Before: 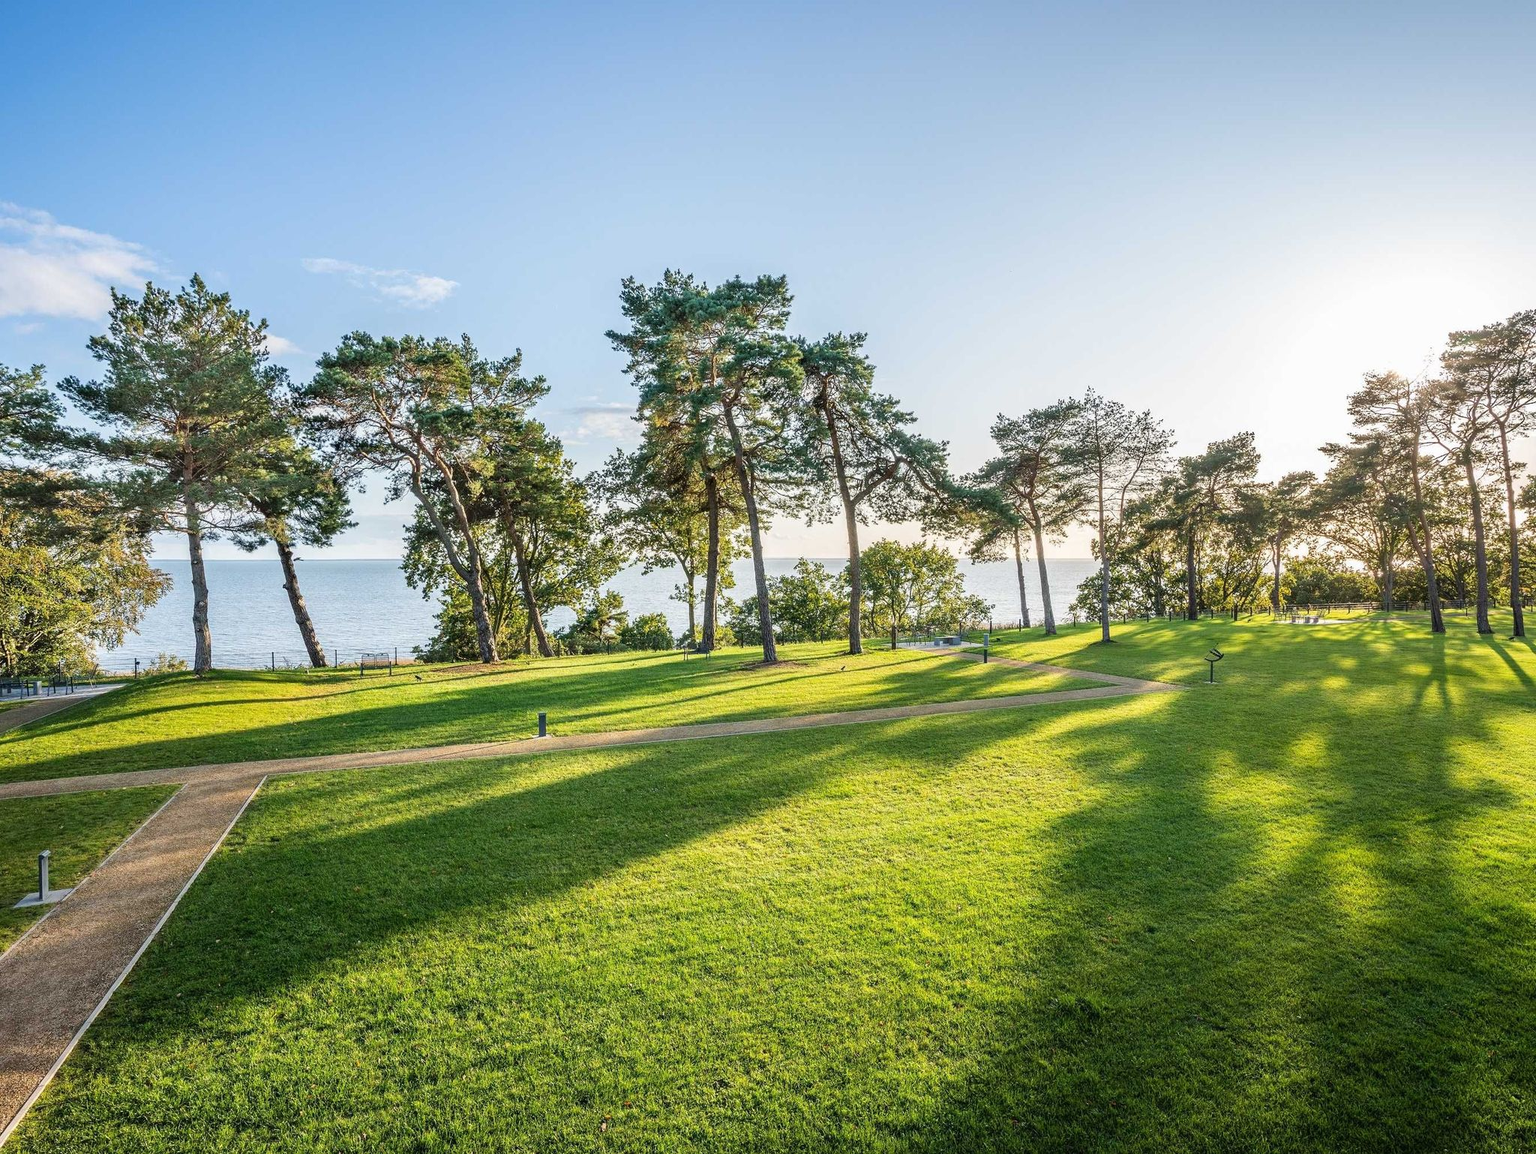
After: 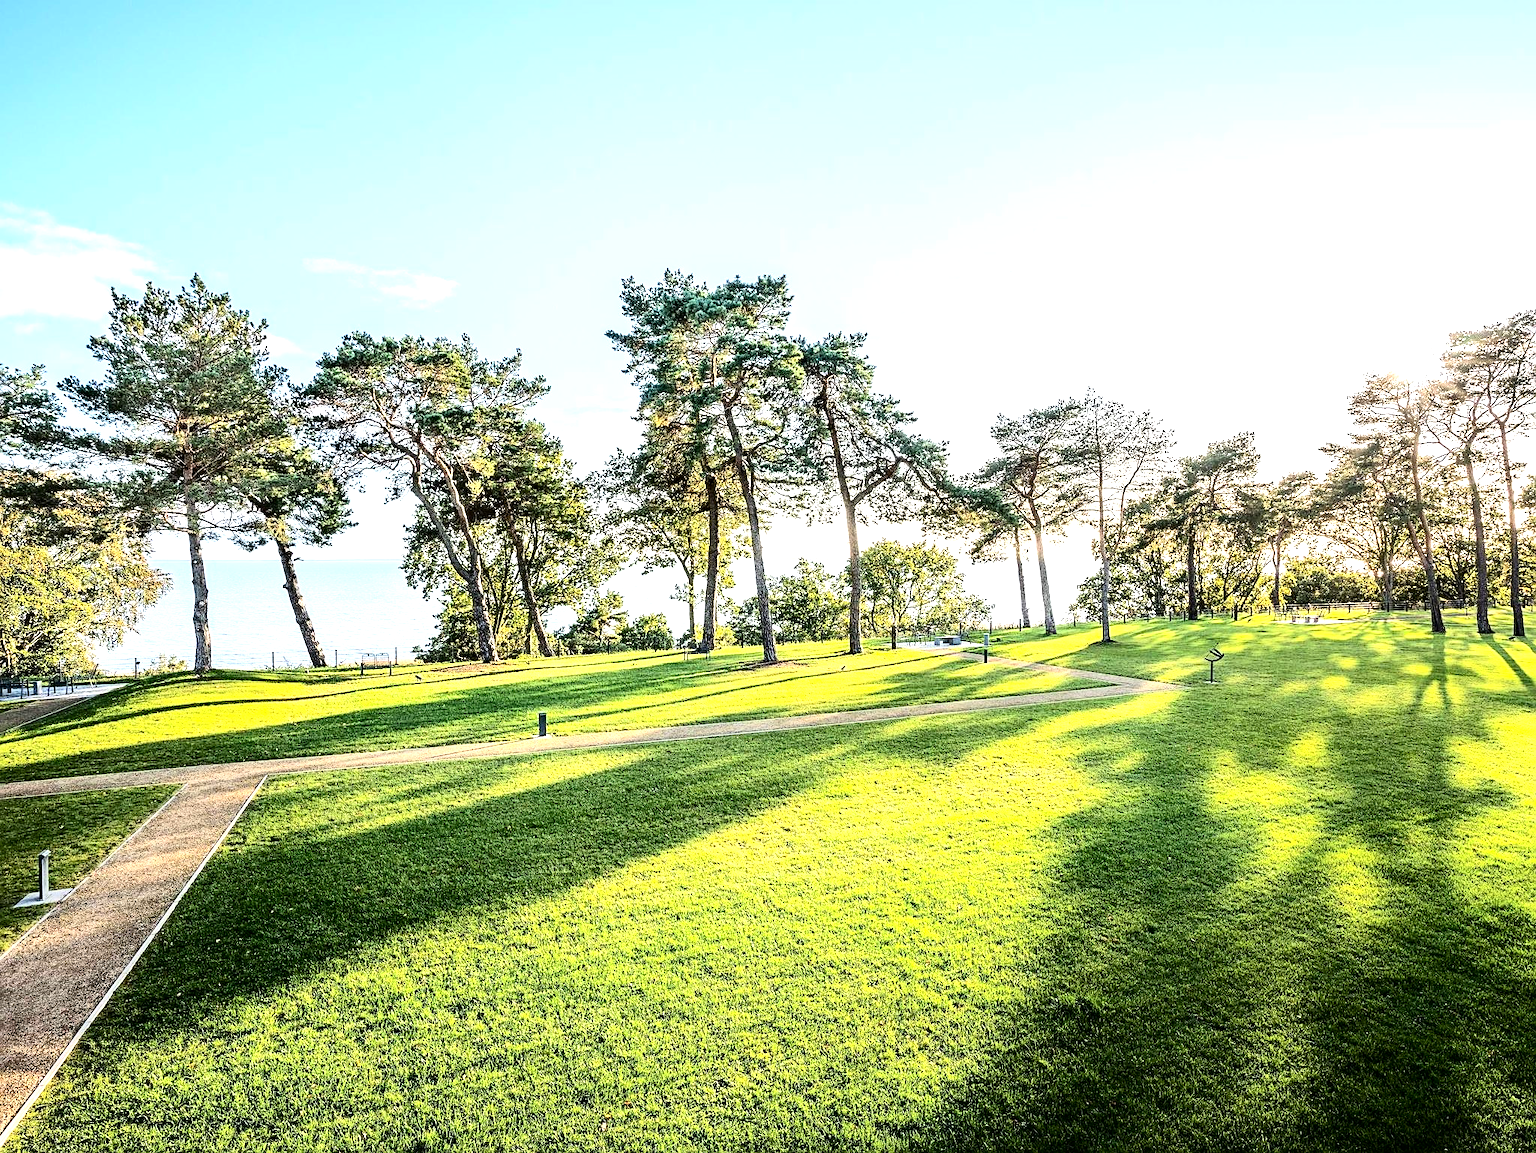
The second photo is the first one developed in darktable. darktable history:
tone equalizer: -8 EV -1.07 EV, -7 EV -1.03 EV, -6 EV -0.869 EV, -5 EV -0.602 EV, -3 EV 0.546 EV, -2 EV 0.879 EV, -1 EV 1.01 EV, +0 EV 1.07 EV
sharpen: on, module defaults
contrast brightness saturation: contrast 0.296
